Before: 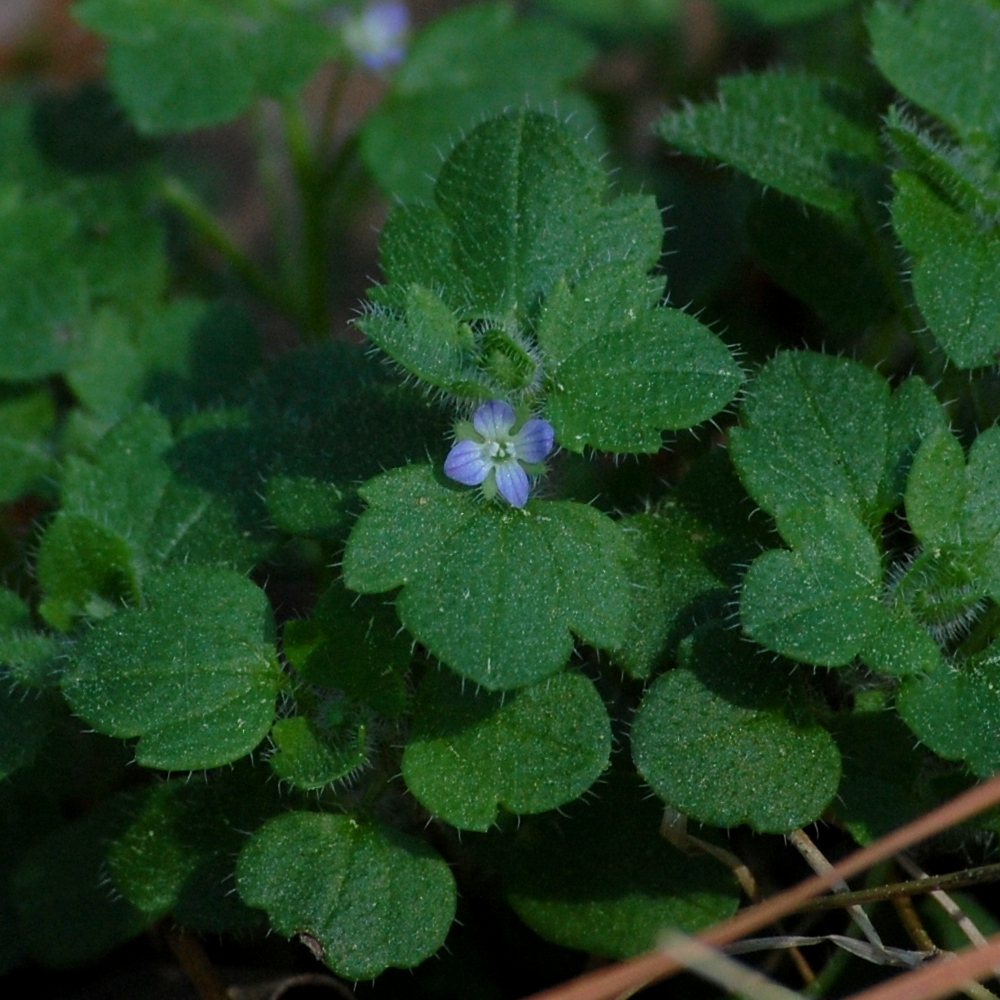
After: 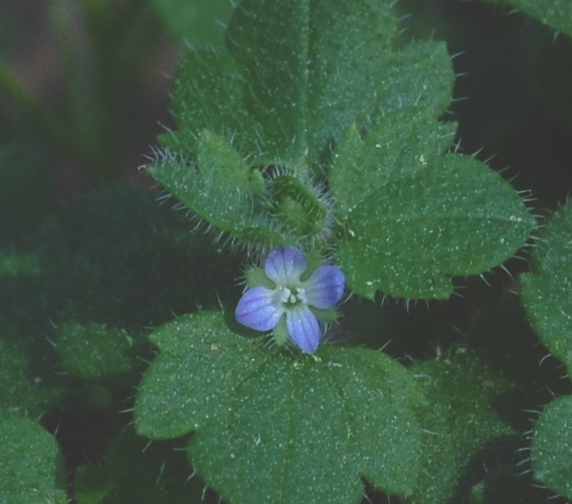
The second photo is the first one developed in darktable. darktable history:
exposure: black level correction -0.03, compensate highlight preservation false
white balance: red 0.984, blue 1.059
crop: left 20.932%, top 15.471%, right 21.848%, bottom 34.081%
